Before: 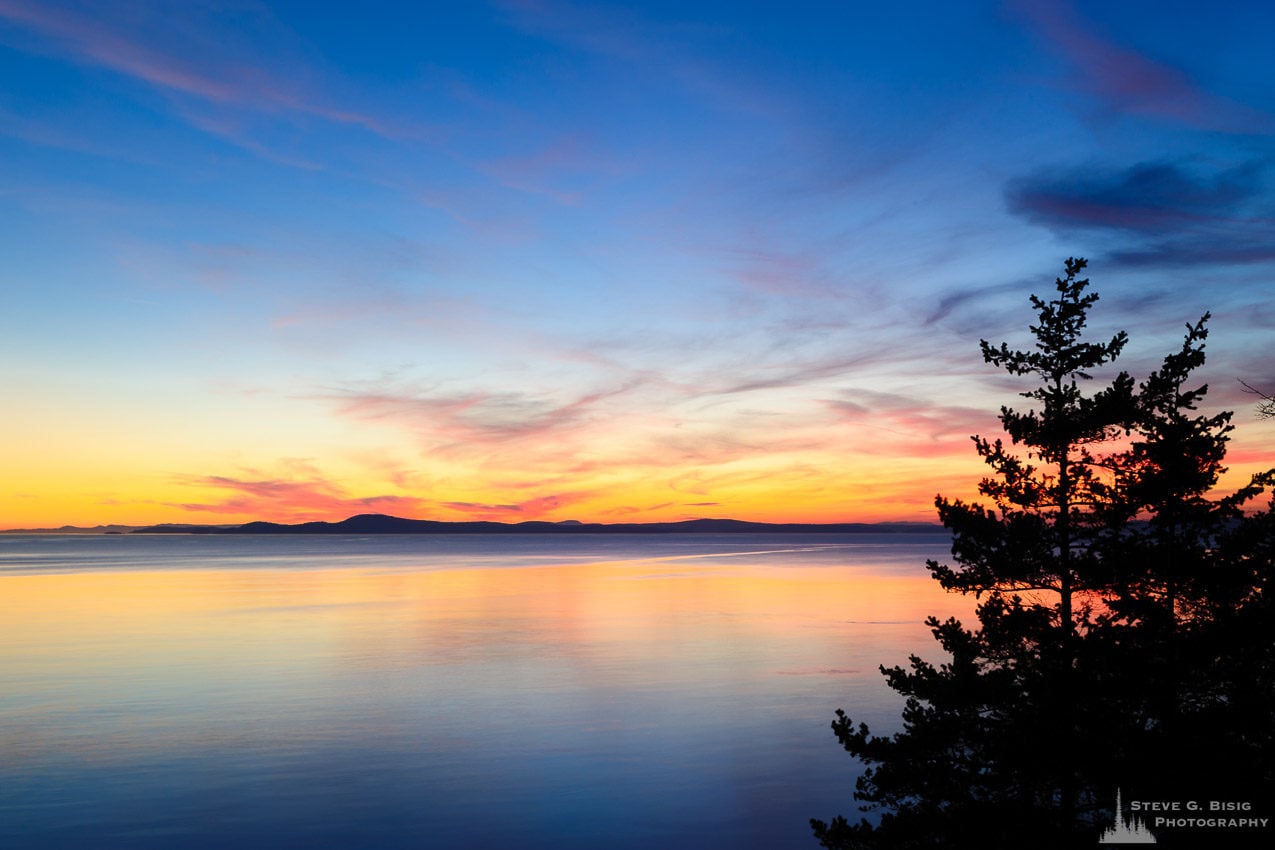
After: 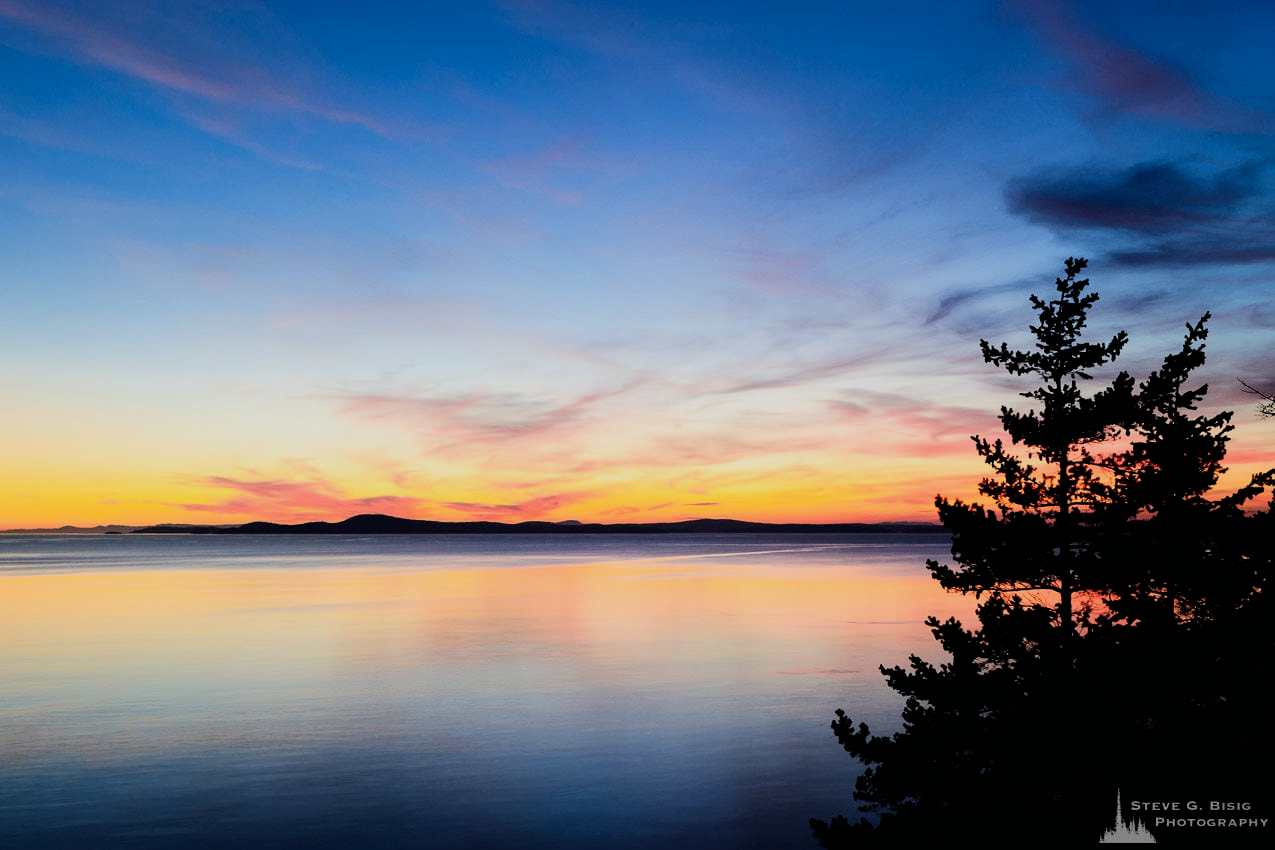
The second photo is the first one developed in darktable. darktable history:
color correction: highlights a* -0.182, highlights b* -0.124
filmic rgb: black relative exposure -5 EV, hardness 2.88, contrast 1.3, highlights saturation mix -30%
white balance: emerald 1
